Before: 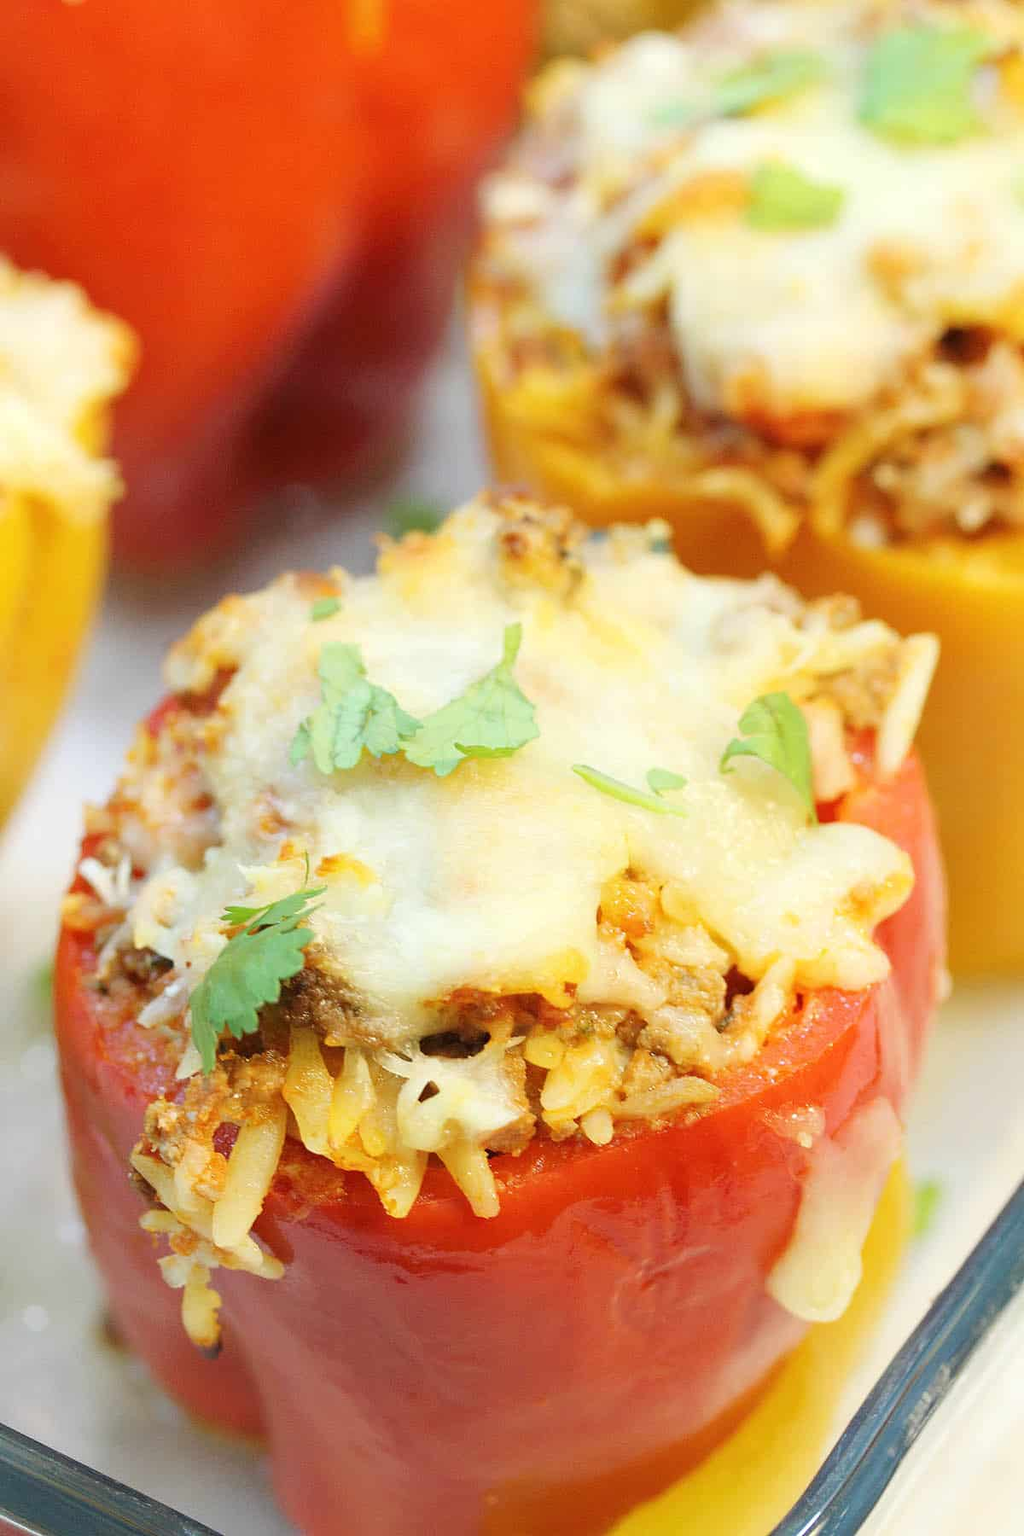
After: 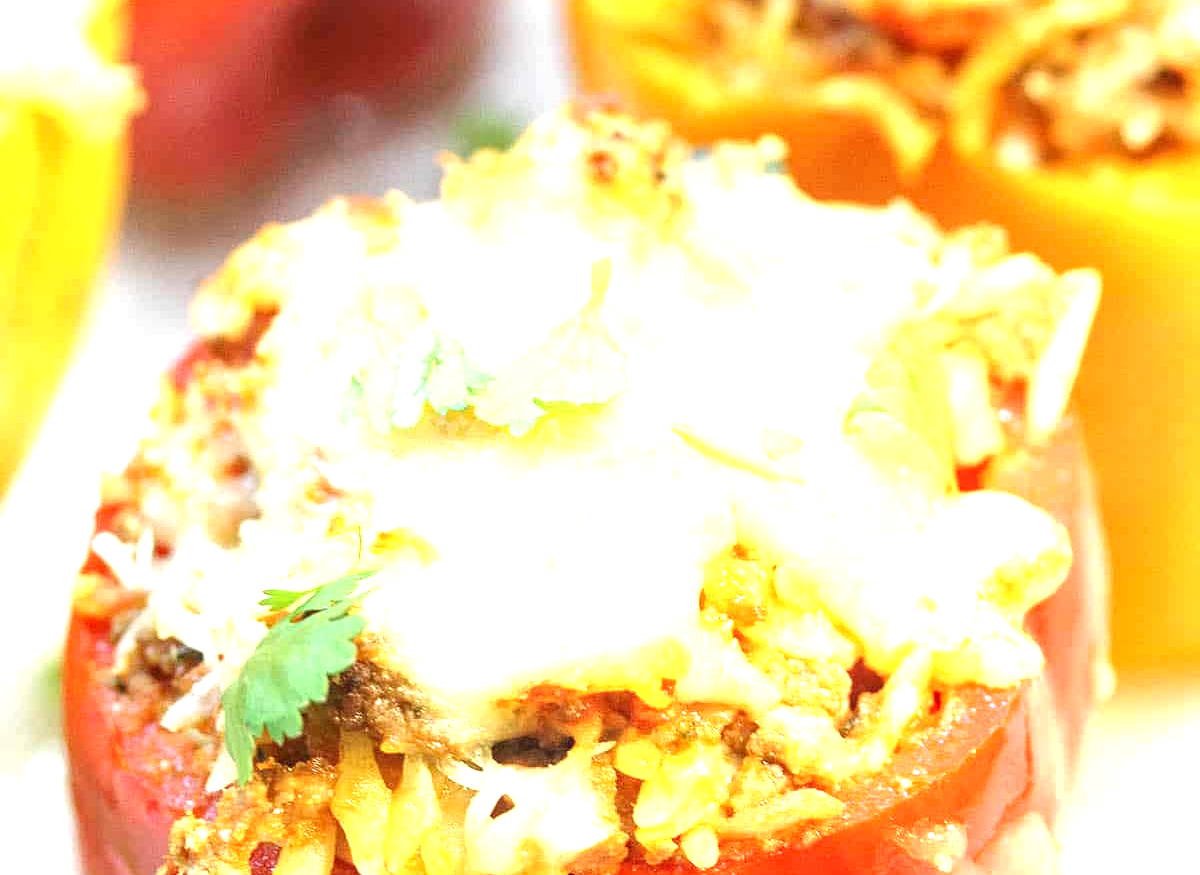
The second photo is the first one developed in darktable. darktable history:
crop and rotate: top 26.28%, bottom 25.085%
exposure: exposure 1.073 EV, compensate highlight preservation false
local contrast: on, module defaults
